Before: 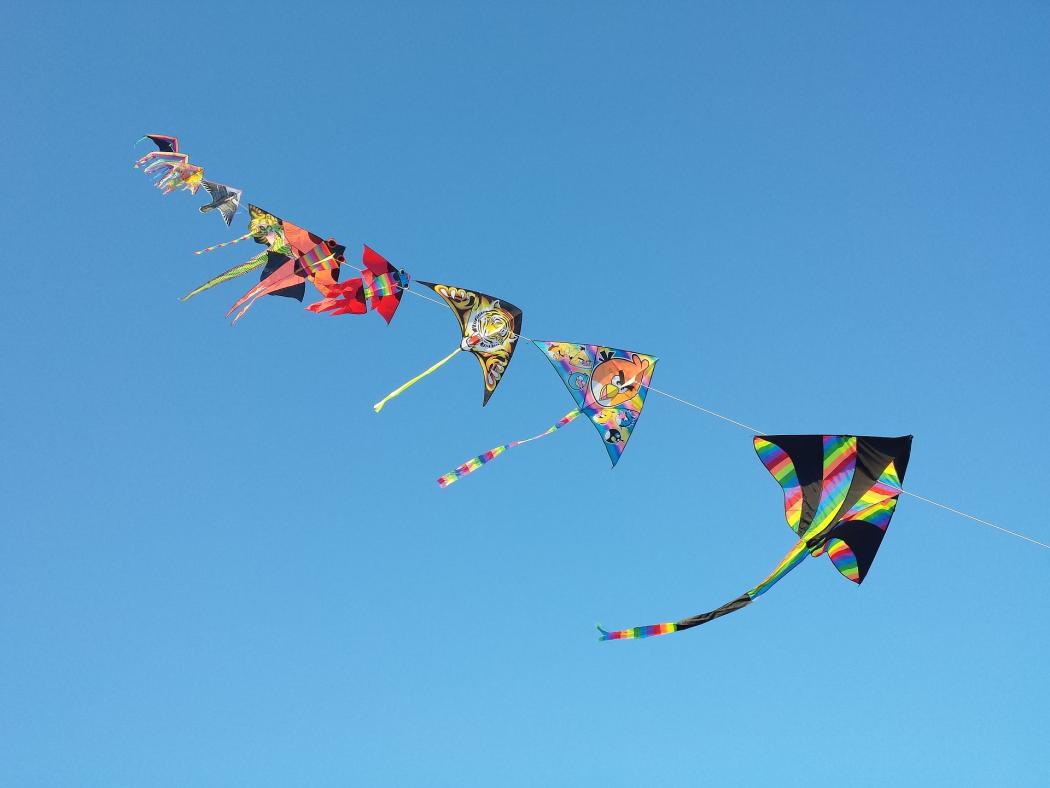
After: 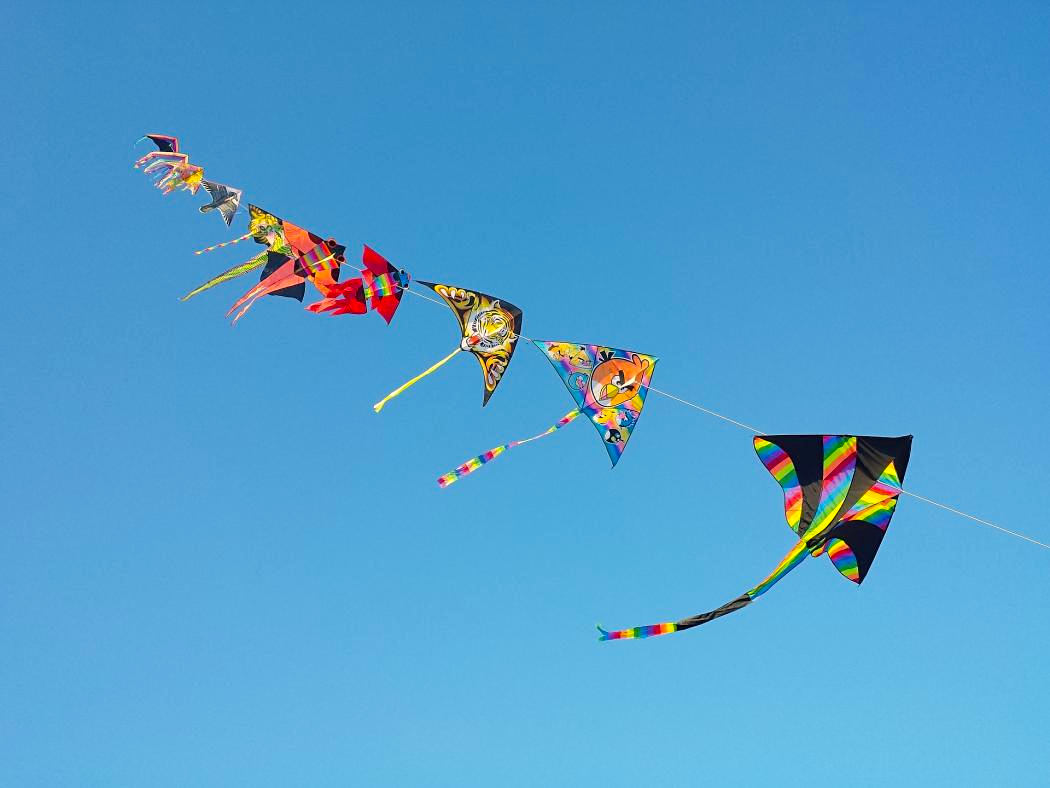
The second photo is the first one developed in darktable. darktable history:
sharpen: amount 0.217
color balance rgb: highlights gain › chroma 2.967%, highlights gain › hue 61.93°, perceptual saturation grading › global saturation 29.569%
